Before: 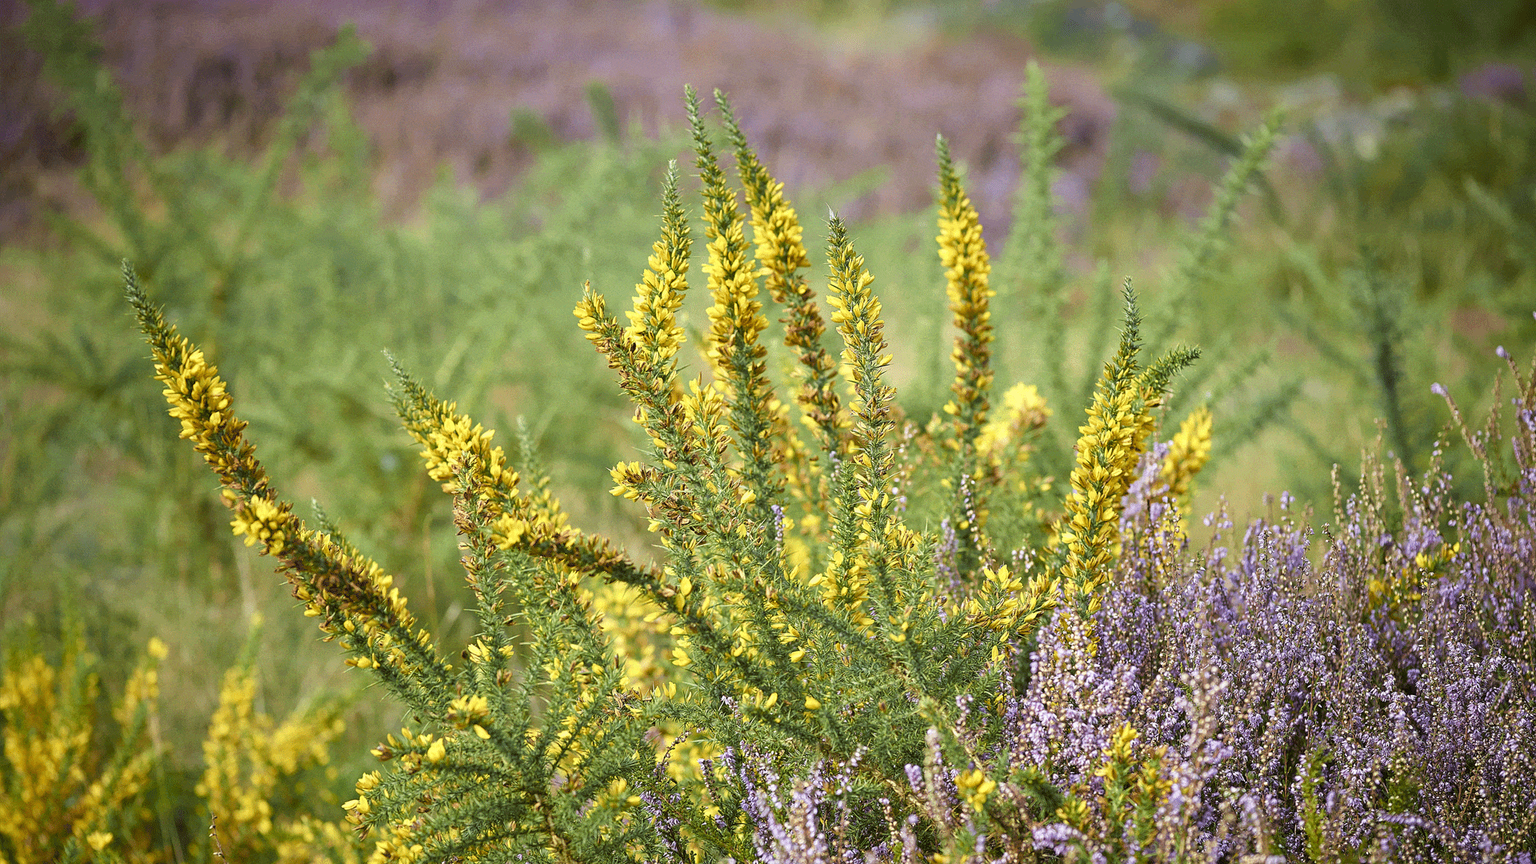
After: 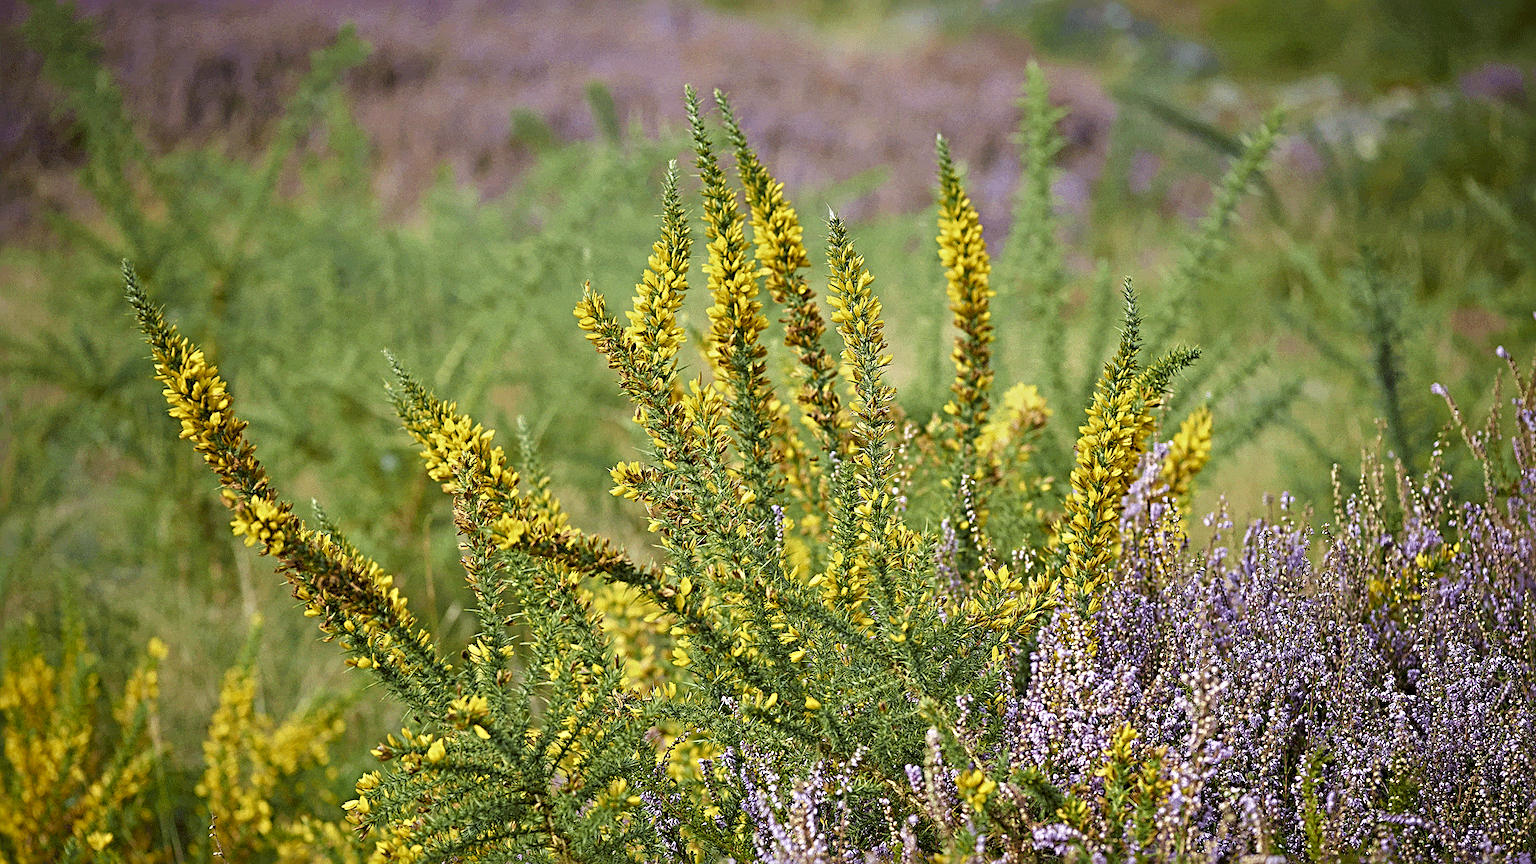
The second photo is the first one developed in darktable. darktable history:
color zones: curves: ch0 [(0, 0.444) (0.143, 0.442) (0.286, 0.441) (0.429, 0.441) (0.571, 0.441) (0.714, 0.441) (0.857, 0.442) (1, 0.444)]
sharpen: radius 4.883
contrast equalizer: octaves 7, y [[0.6 ×6], [0.55 ×6], [0 ×6], [0 ×6], [0 ×6]], mix 0.15
